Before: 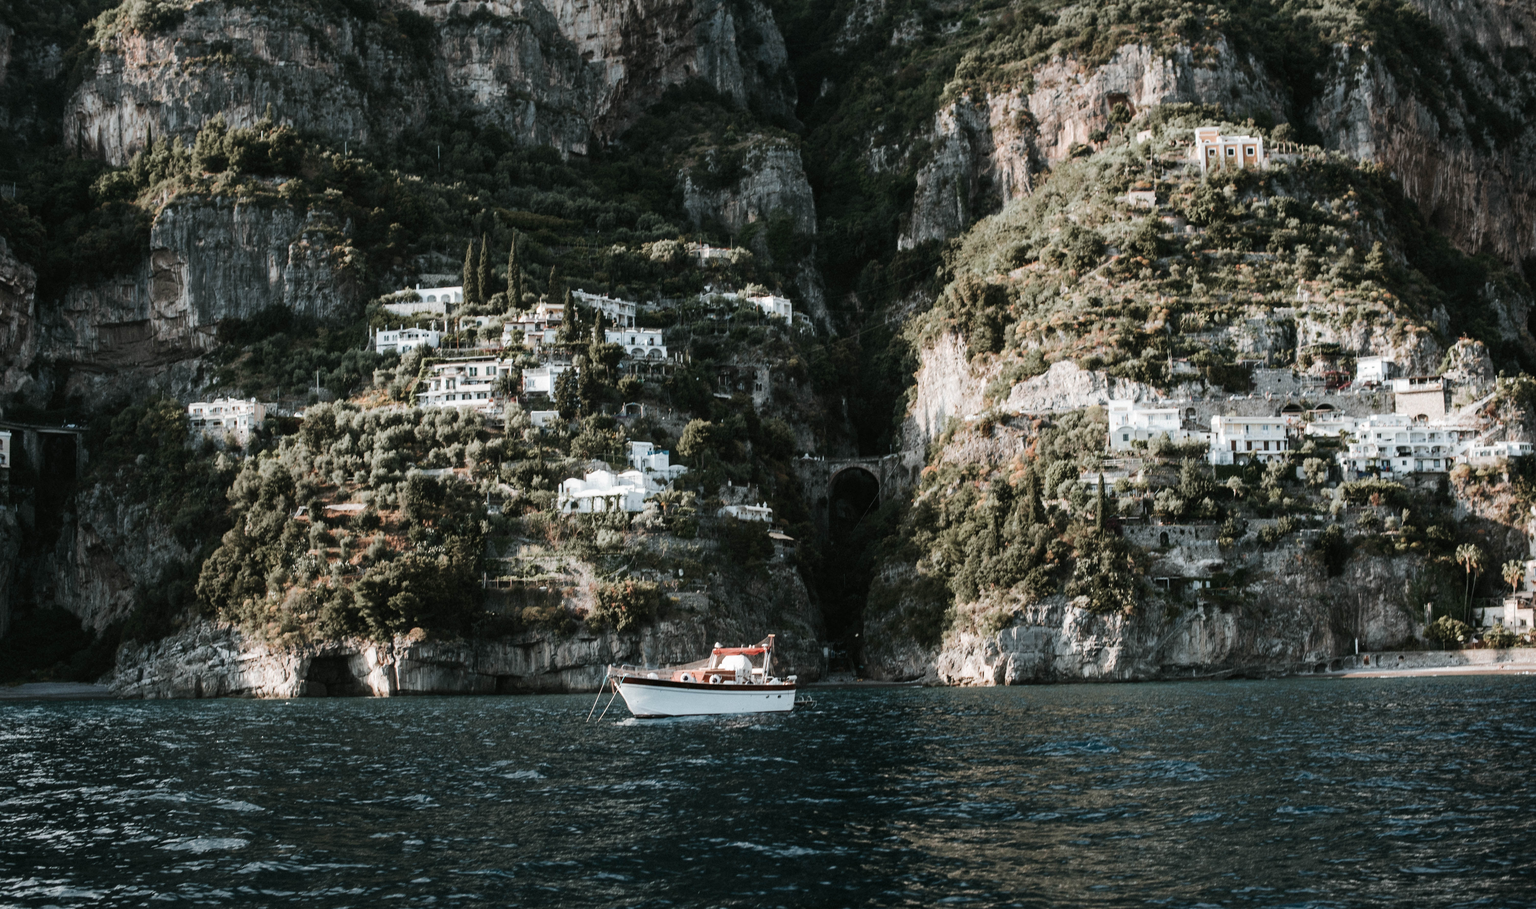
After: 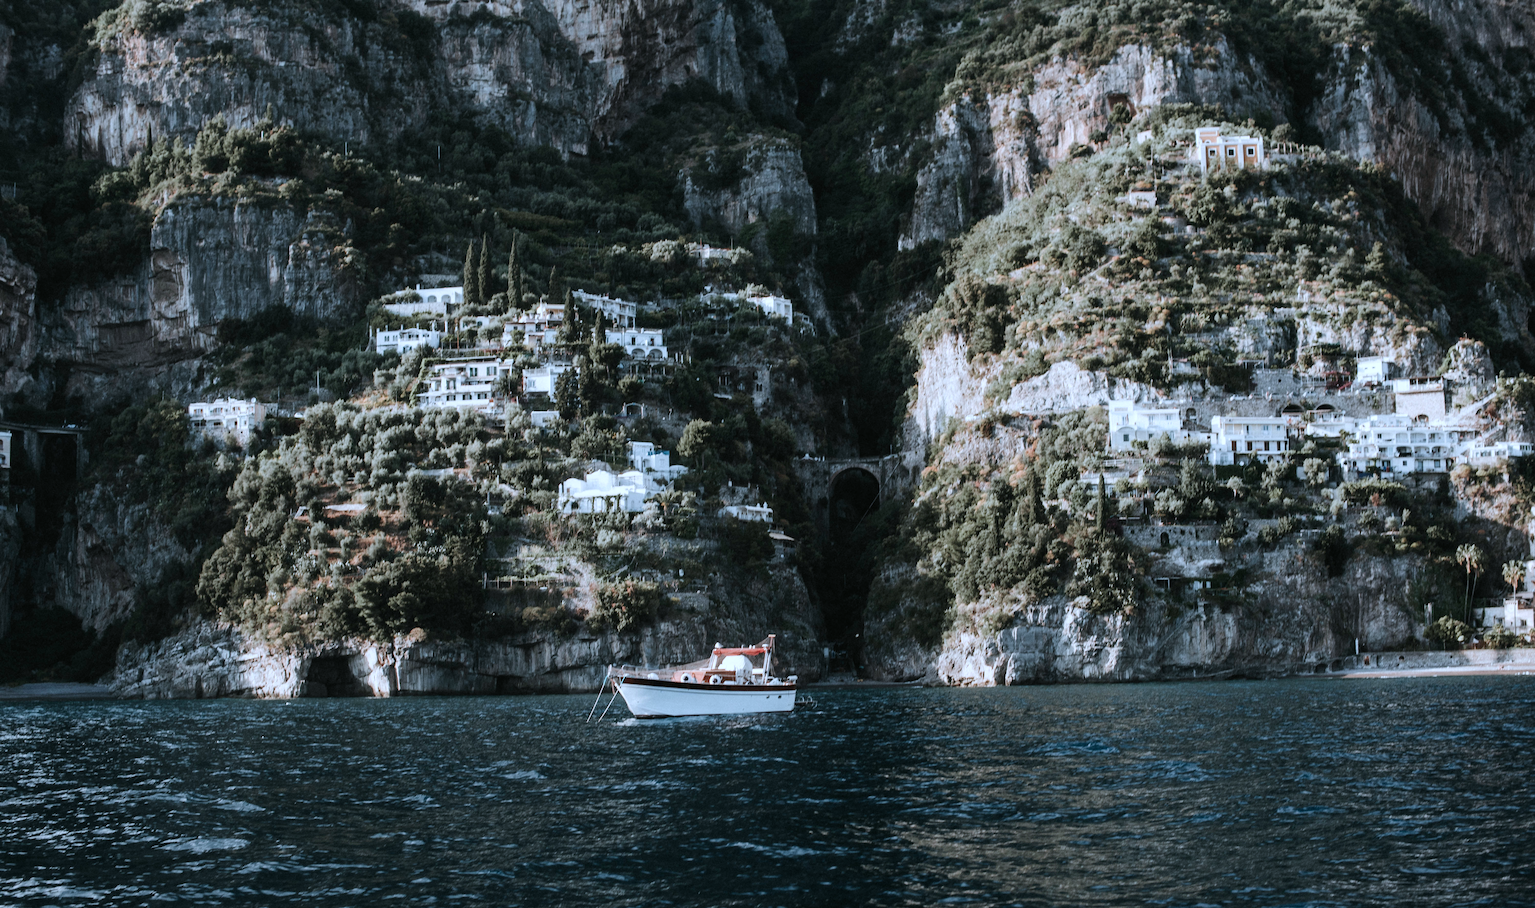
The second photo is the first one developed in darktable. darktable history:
white balance: red 0.974, blue 1.044
color calibration: x 0.367, y 0.379, temperature 4395.86 K
